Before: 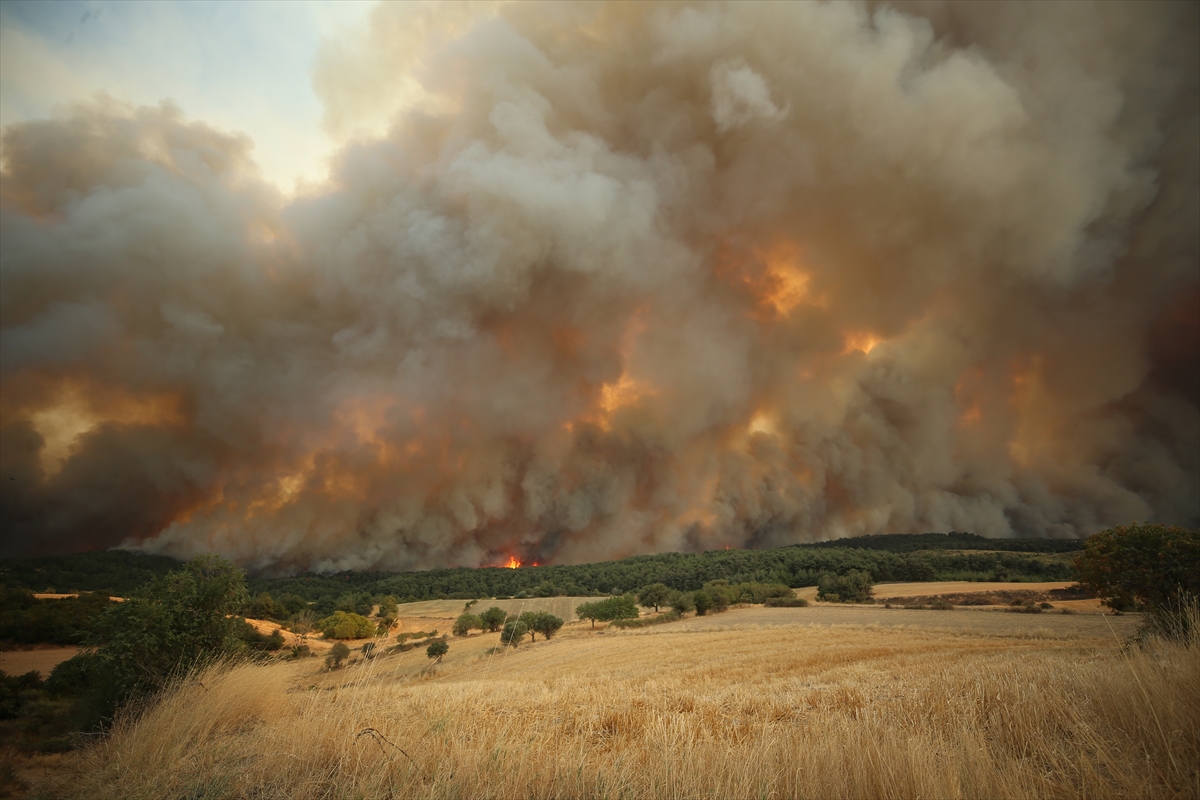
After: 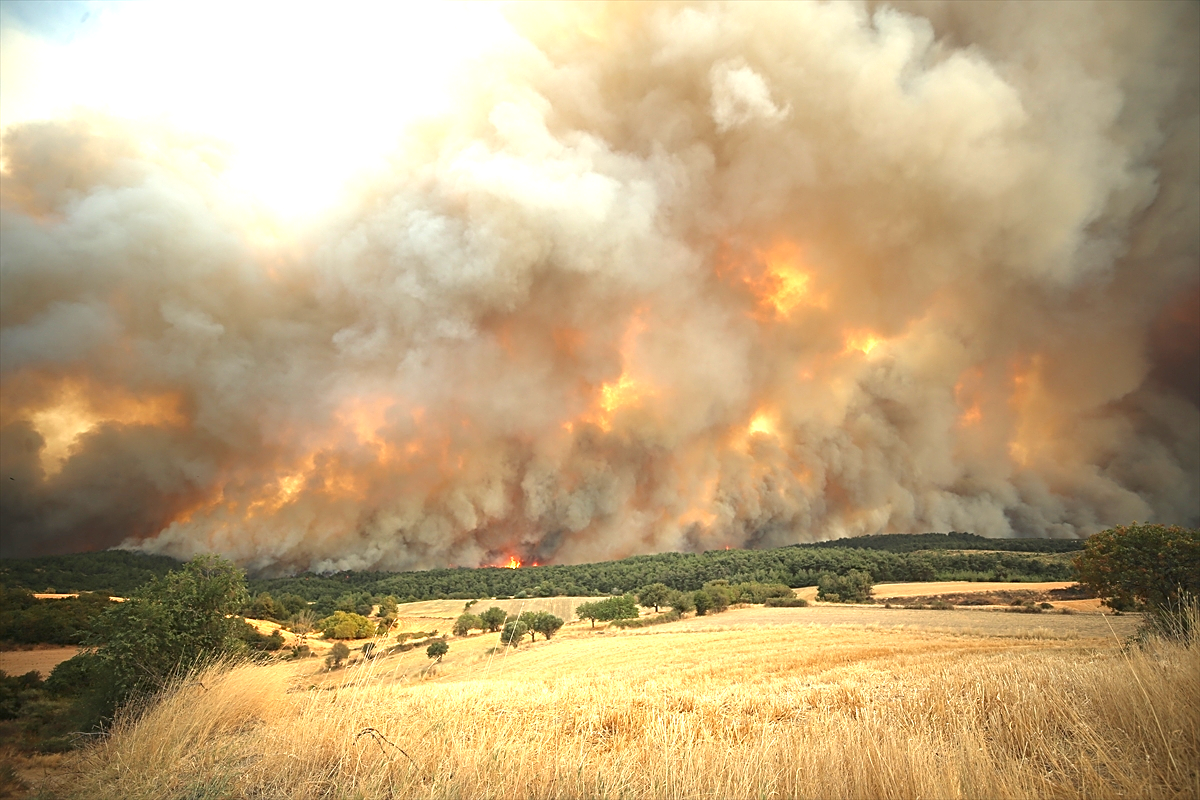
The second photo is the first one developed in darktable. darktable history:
sharpen: on, module defaults
exposure: black level correction 0, exposure 1.5 EV, compensate highlight preservation false
